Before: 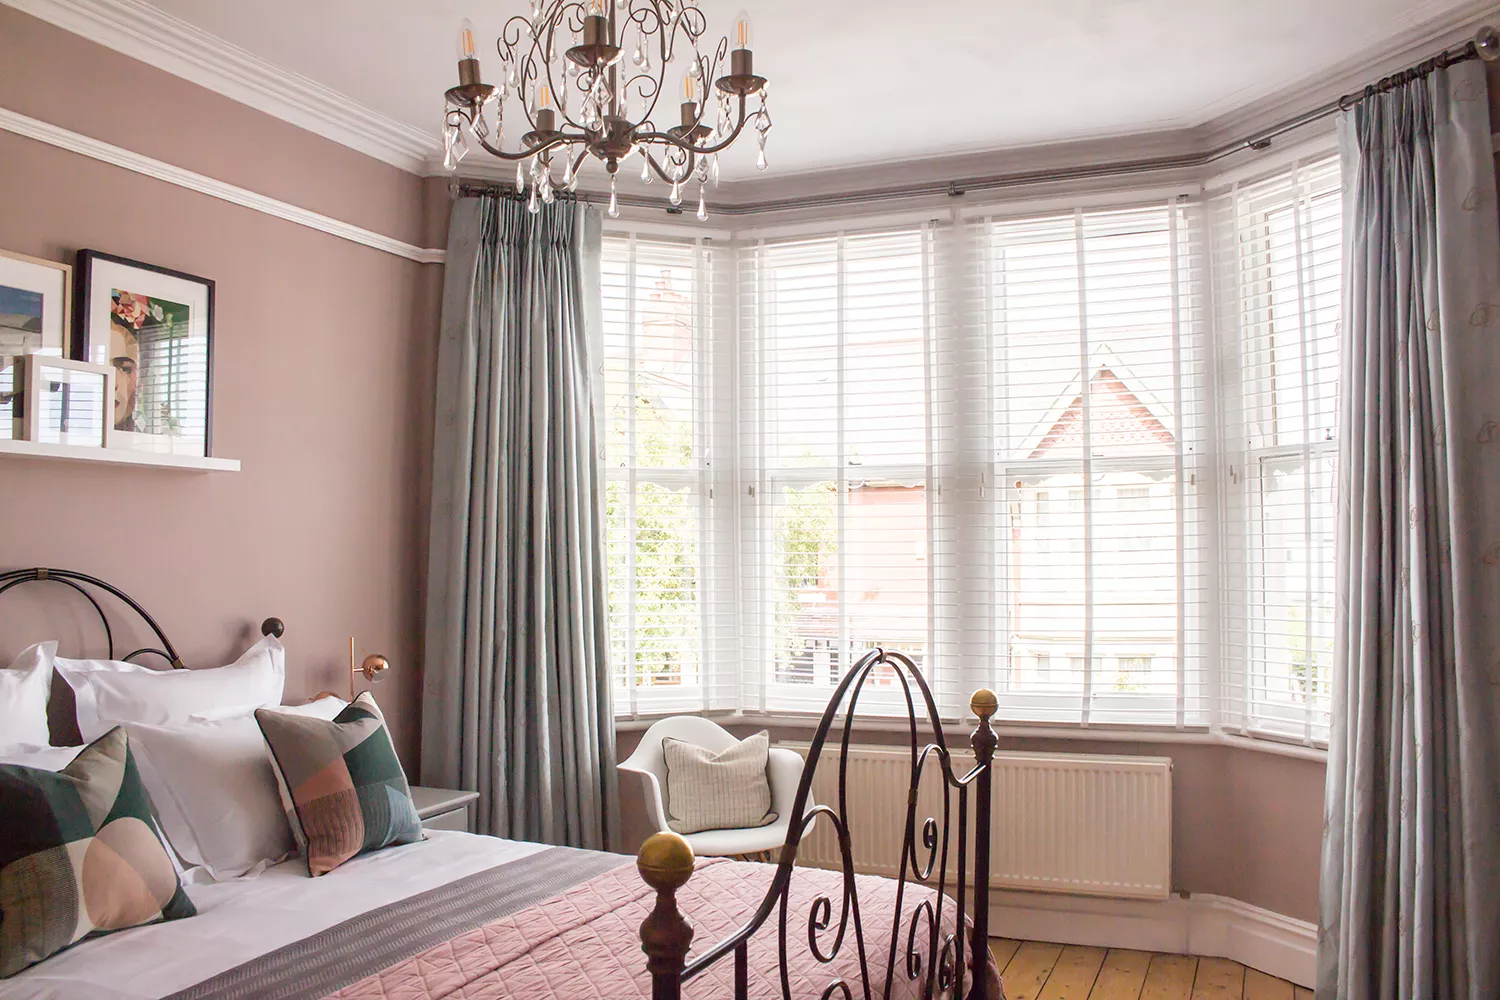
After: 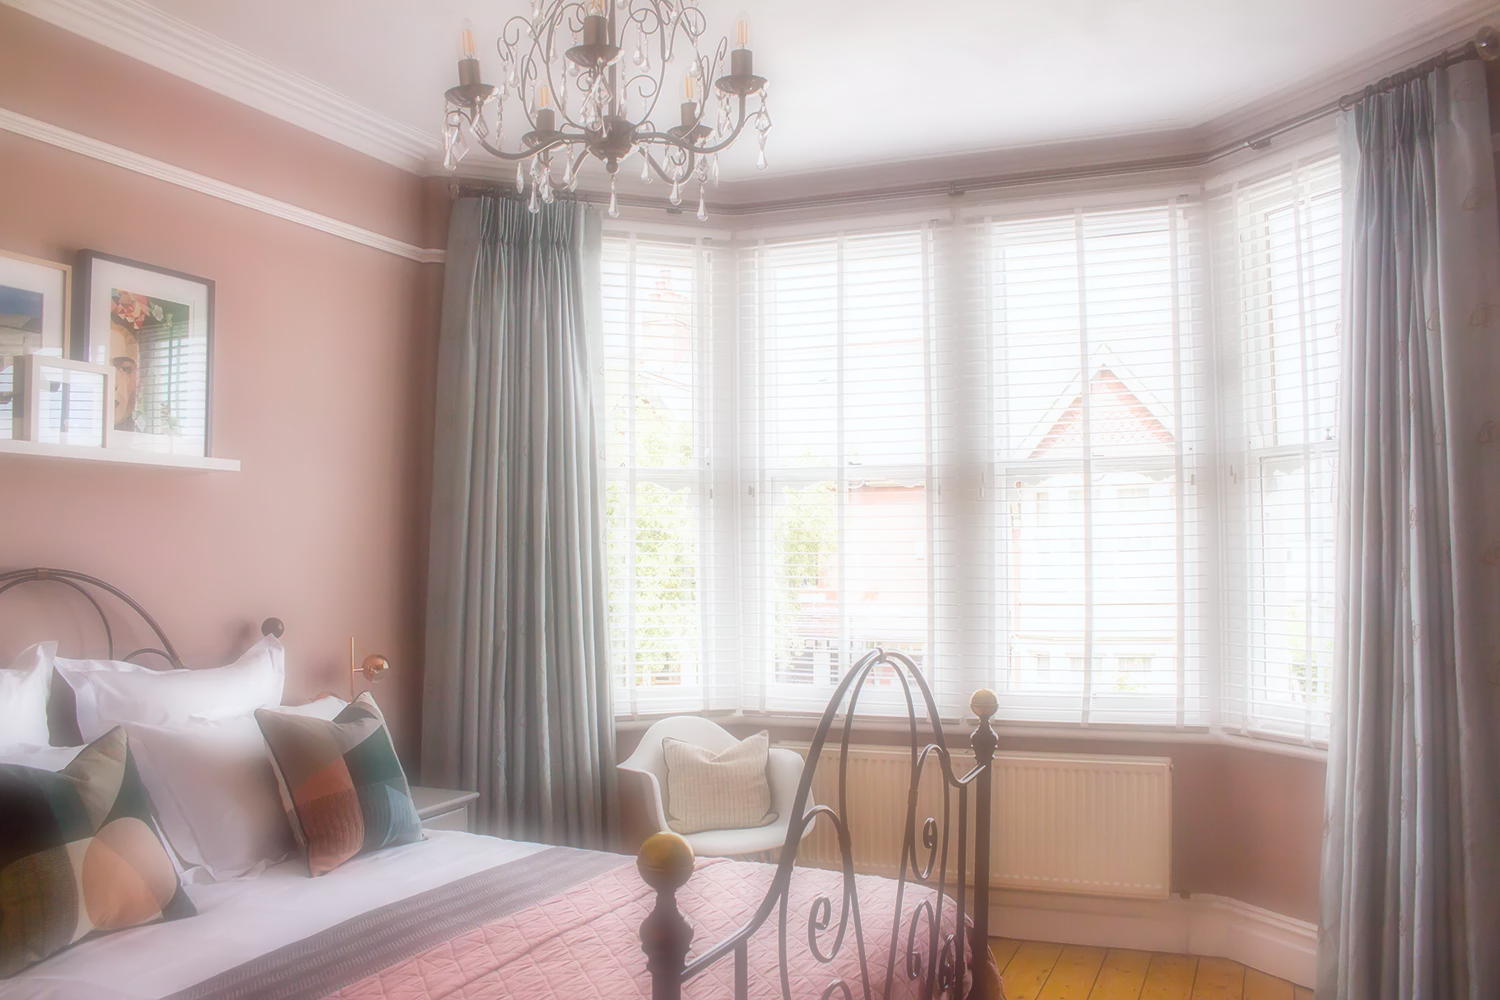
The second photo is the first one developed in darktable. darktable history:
color balance rgb: perceptual saturation grading › global saturation 25%, global vibrance 20%
soften: on, module defaults
white balance: red 0.982, blue 1.018
